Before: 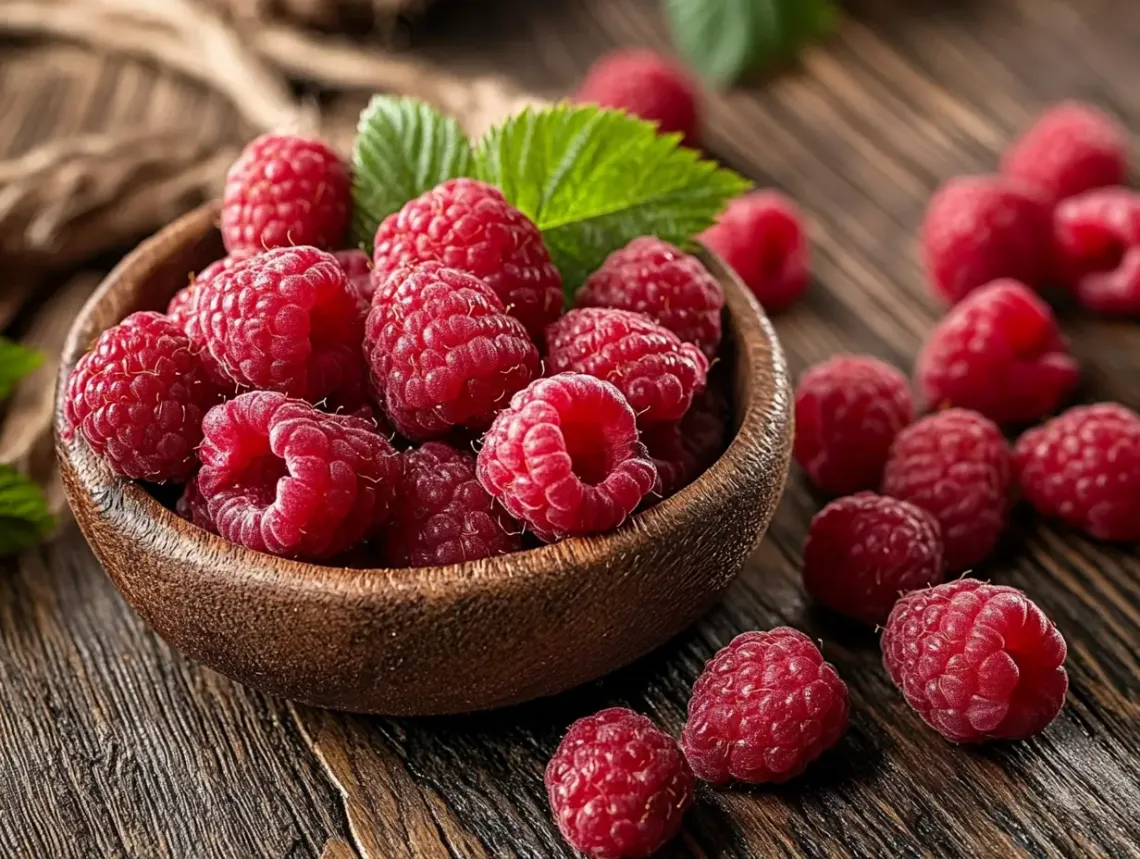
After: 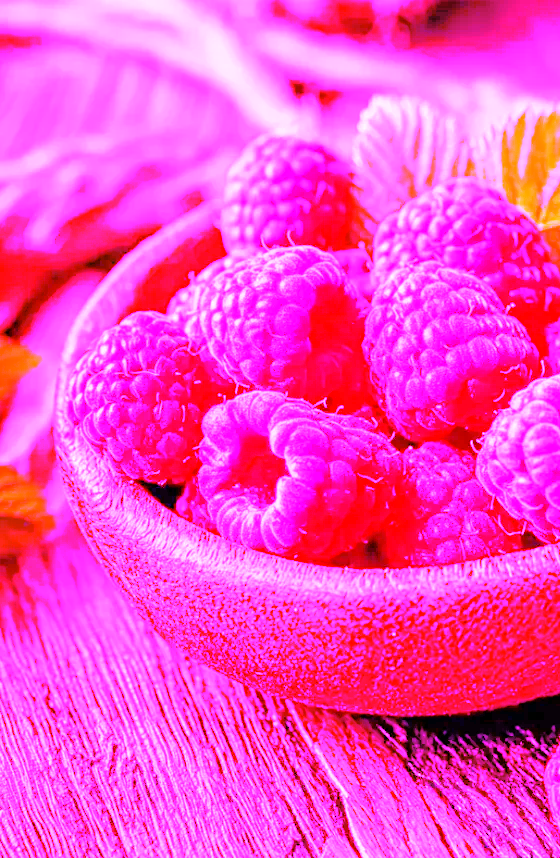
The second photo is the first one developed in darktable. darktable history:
white balance: red 8, blue 8
tone equalizer: -7 EV 0.15 EV, -6 EV 0.6 EV, -5 EV 1.15 EV, -4 EV 1.33 EV, -3 EV 1.15 EV, -2 EV 0.6 EV, -1 EV 0.15 EV, mask exposure compensation -0.5 EV
crop and rotate: left 0%, top 0%, right 50.845%
